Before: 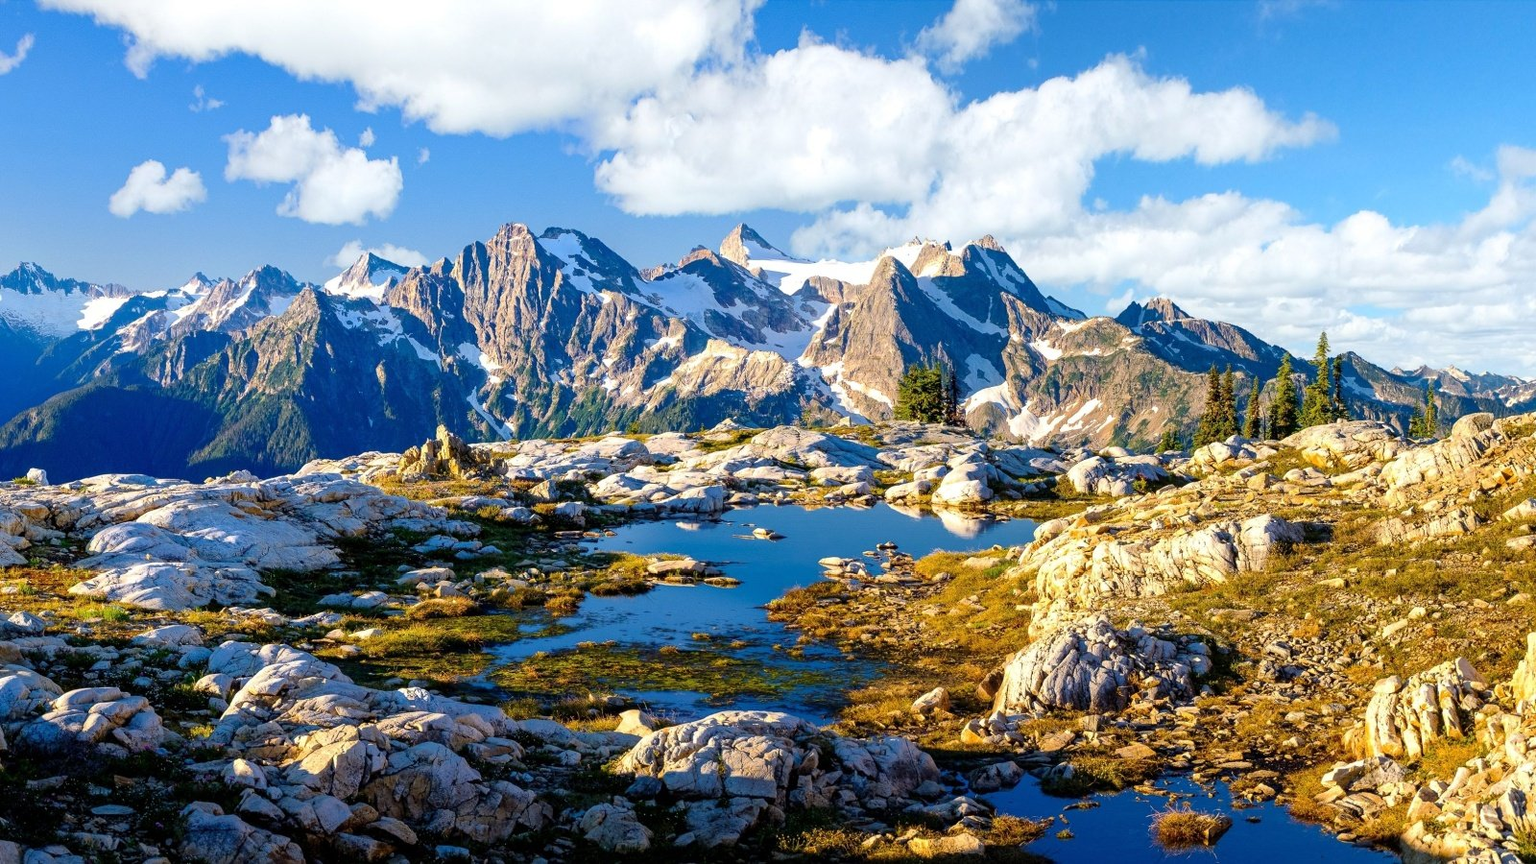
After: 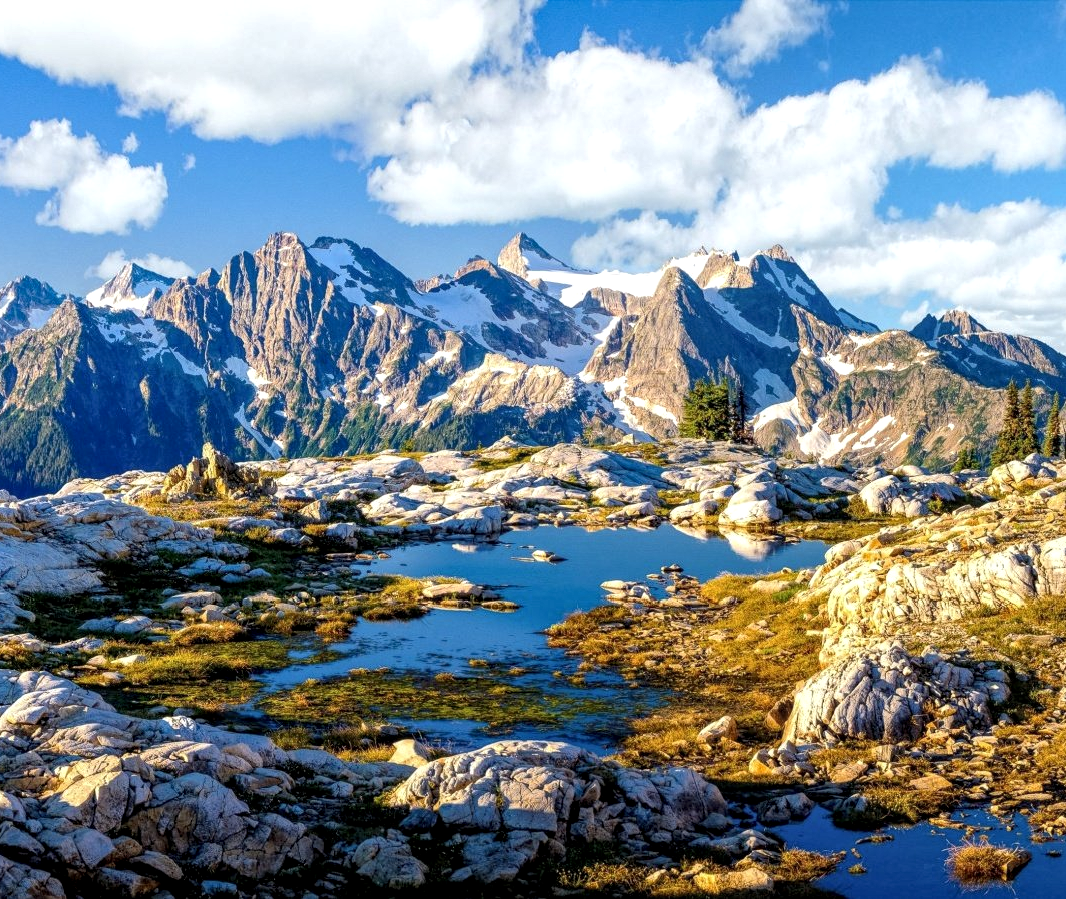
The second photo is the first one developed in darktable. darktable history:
local contrast: highlights 99%, shadows 86%, detail 160%, midtone range 0.2
crop and rotate: left 15.754%, right 17.579%
